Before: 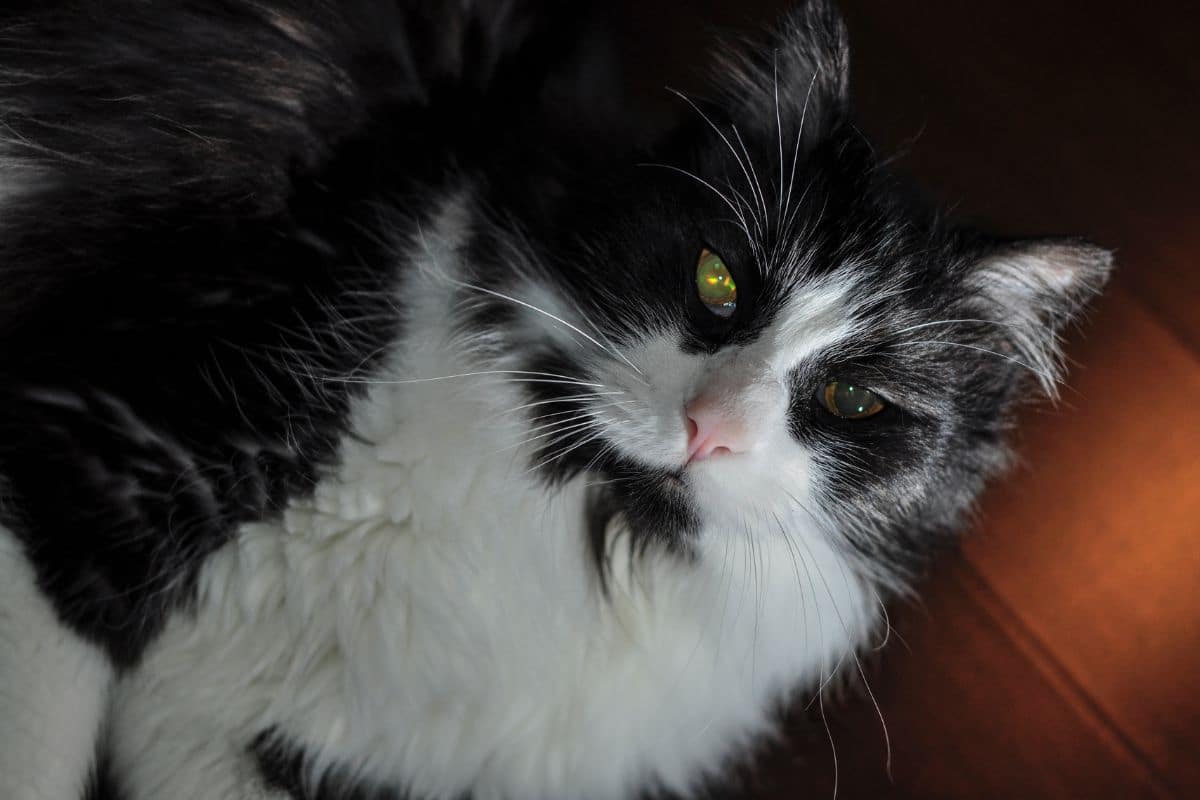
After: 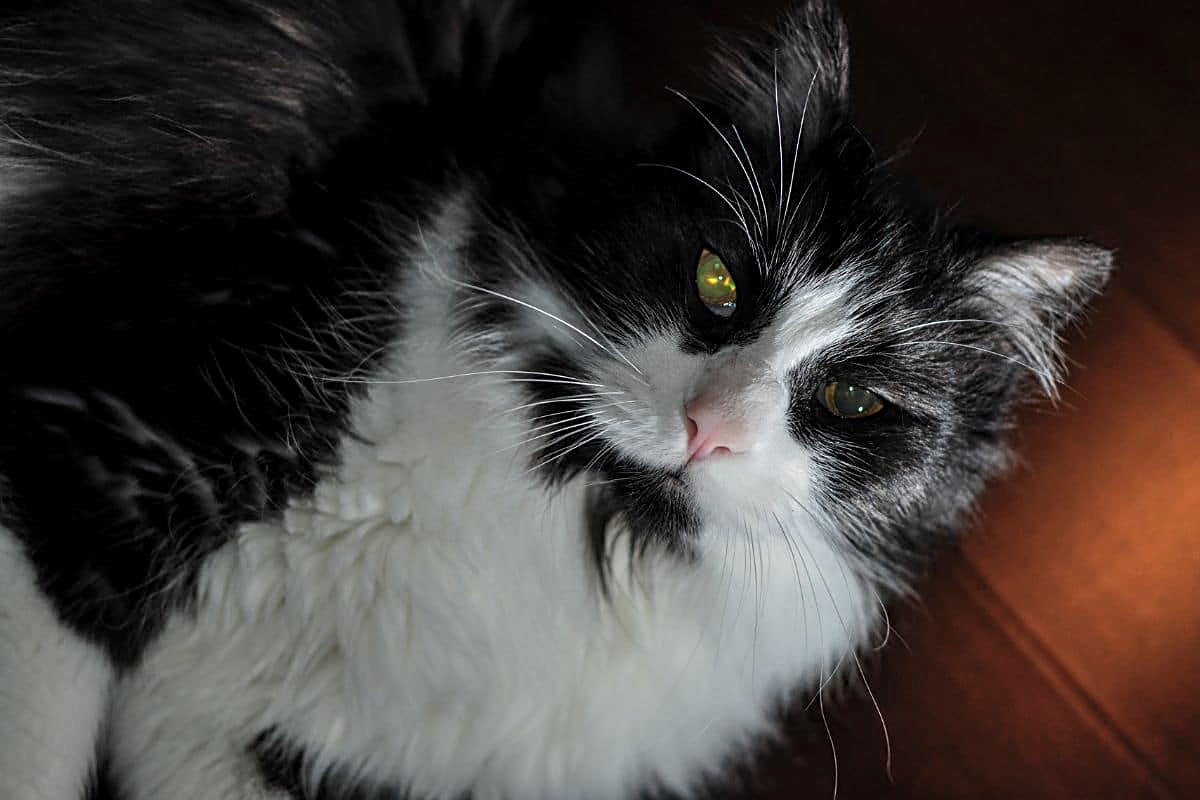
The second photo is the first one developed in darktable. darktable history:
sharpen: on, module defaults
local contrast: highlights 103%, shadows 100%, detail 119%, midtone range 0.2
